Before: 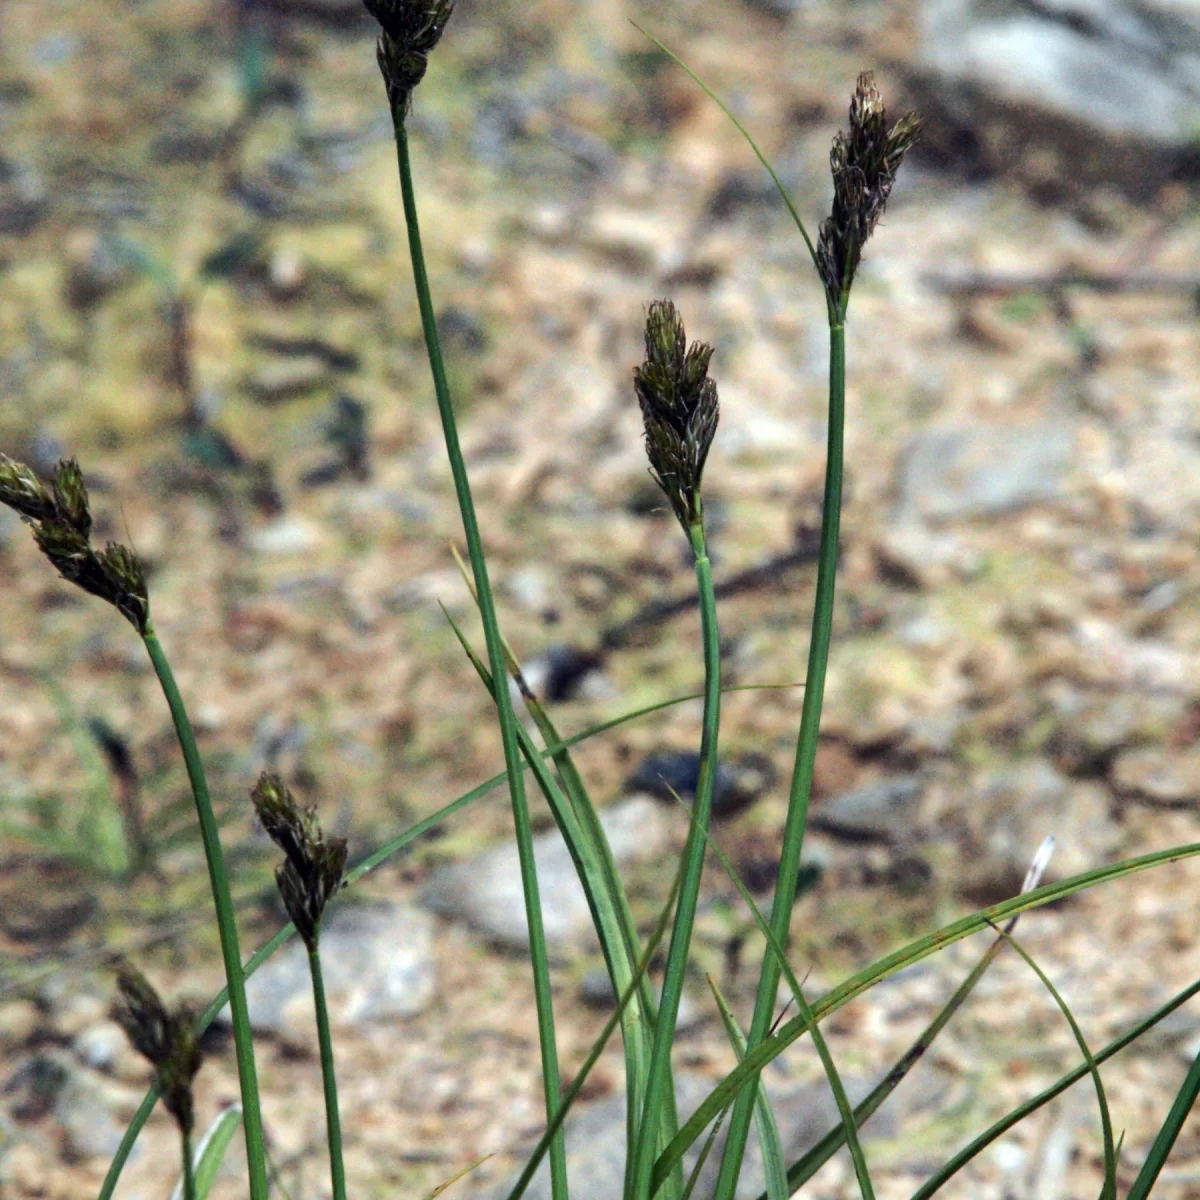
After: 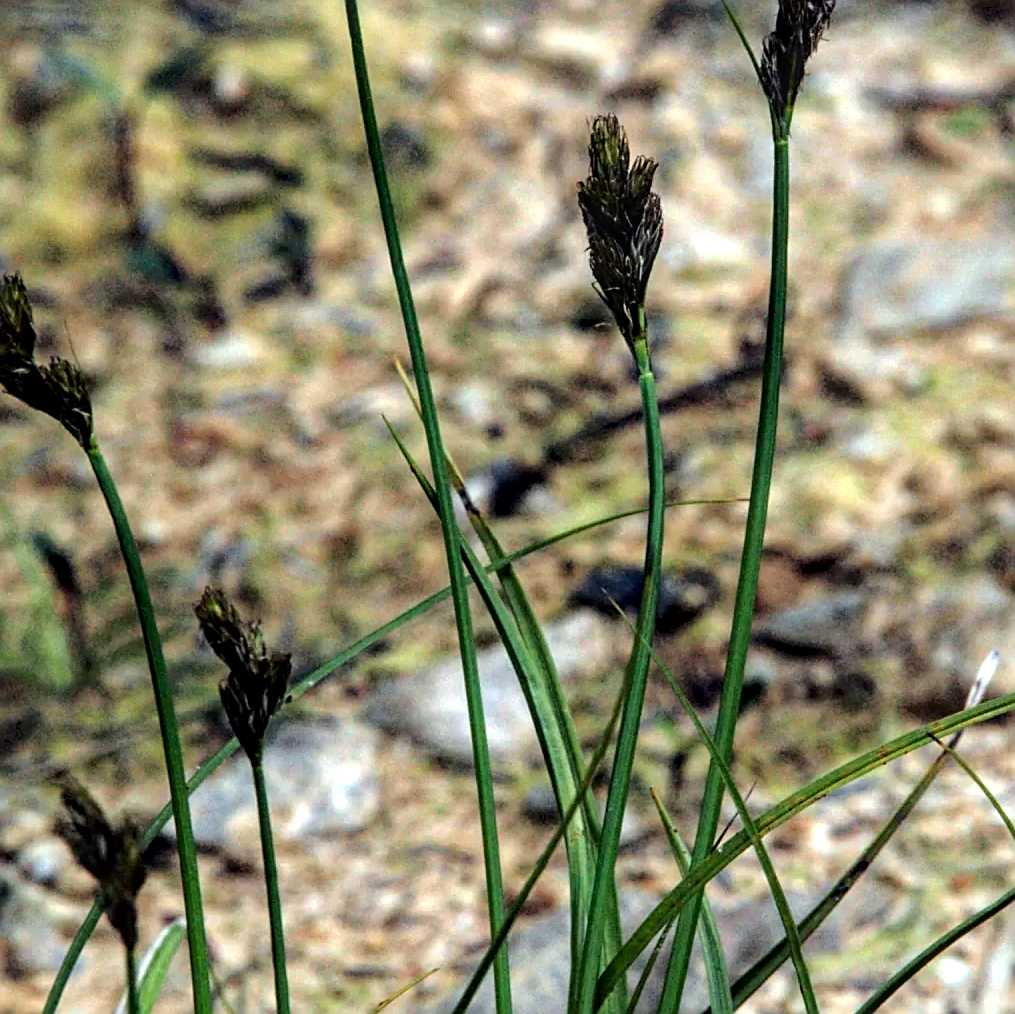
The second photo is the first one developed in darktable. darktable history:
contrast brightness saturation: saturation 0.121
exposure: black level correction 0, exposure -0.869 EV, compensate highlight preservation false
crop and rotate: left 4.7%, top 15.497%, right 10.644%
local contrast: detail 130%
tone equalizer: -8 EV -1.09 EV, -7 EV -1 EV, -6 EV -0.85 EV, -5 EV -0.54 EV, -3 EV 0.568 EV, -2 EV 0.887 EV, -1 EV 1.01 EV, +0 EV 1.06 EV, mask exposure compensation -0.494 EV
sharpen: on, module defaults
haze removal: adaptive false
